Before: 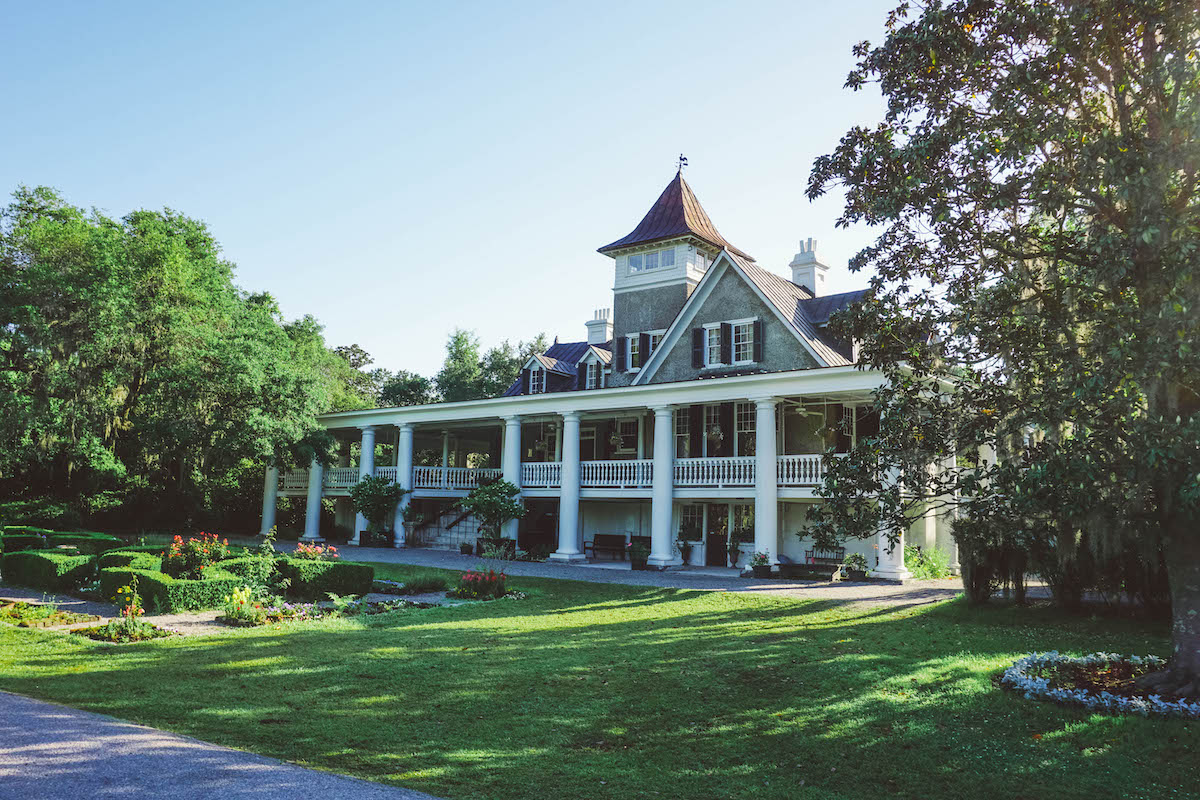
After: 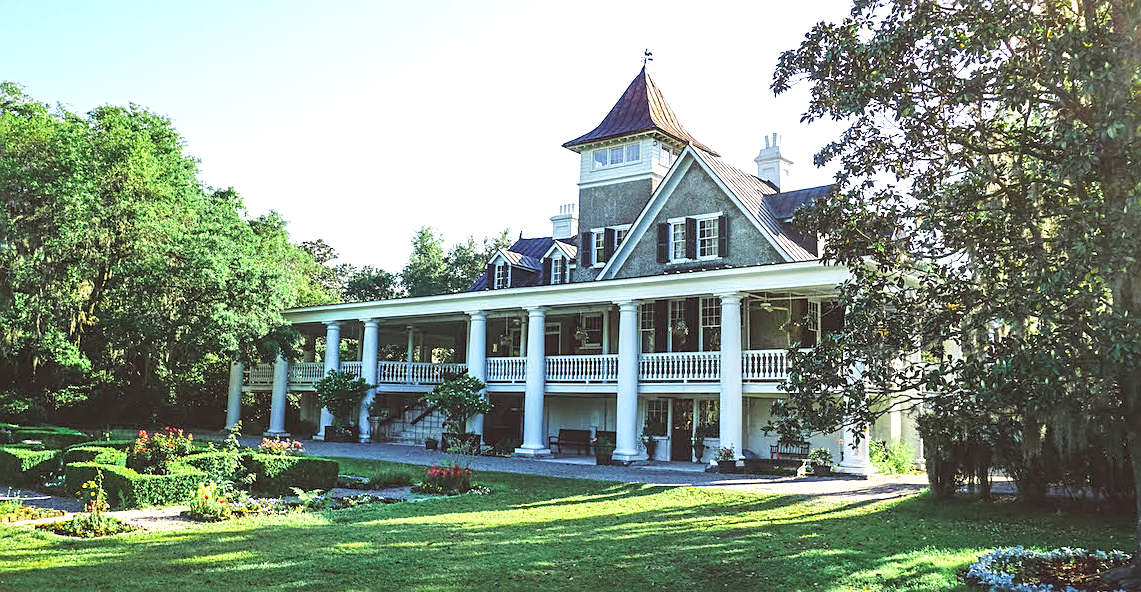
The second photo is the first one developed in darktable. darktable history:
exposure: exposure 0.671 EV, compensate highlight preservation false
crop and rotate: left 2.988%, top 13.312%, right 1.866%, bottom 12.614%
sharpen: on, module defaults
